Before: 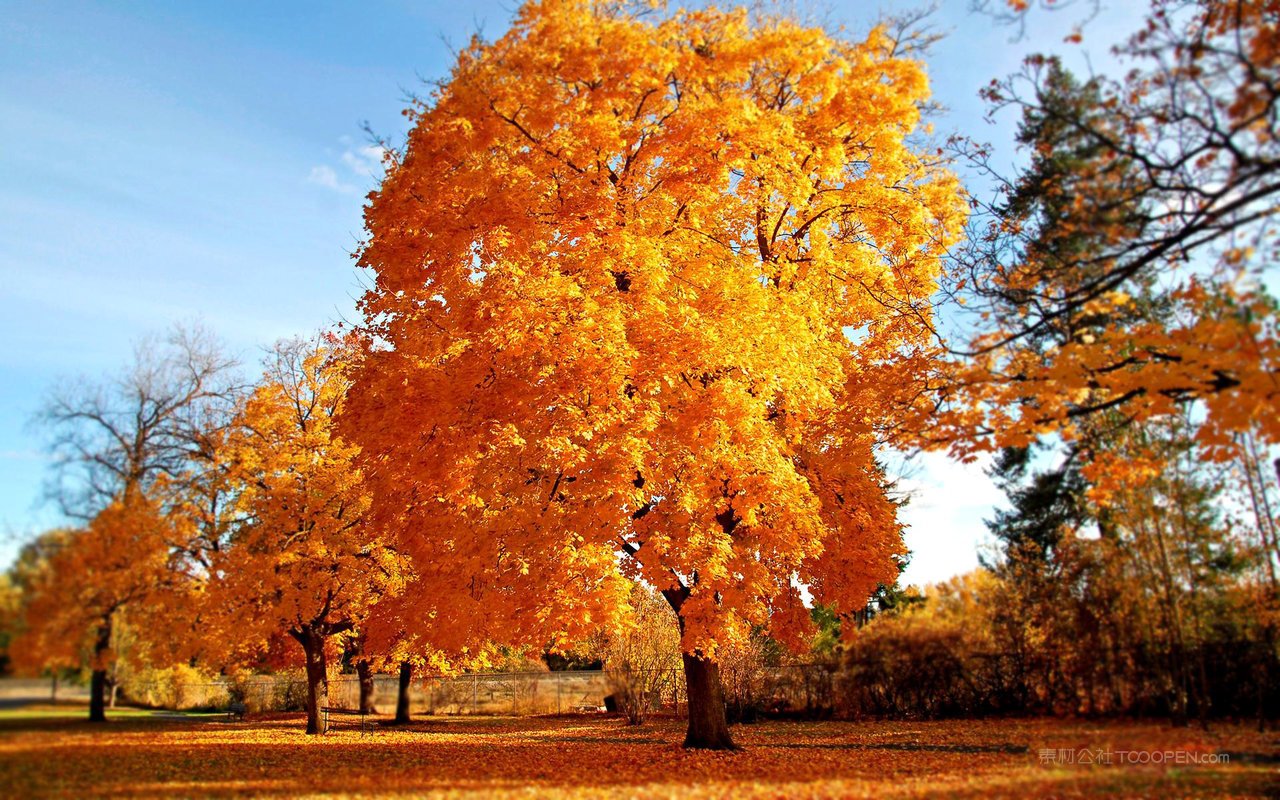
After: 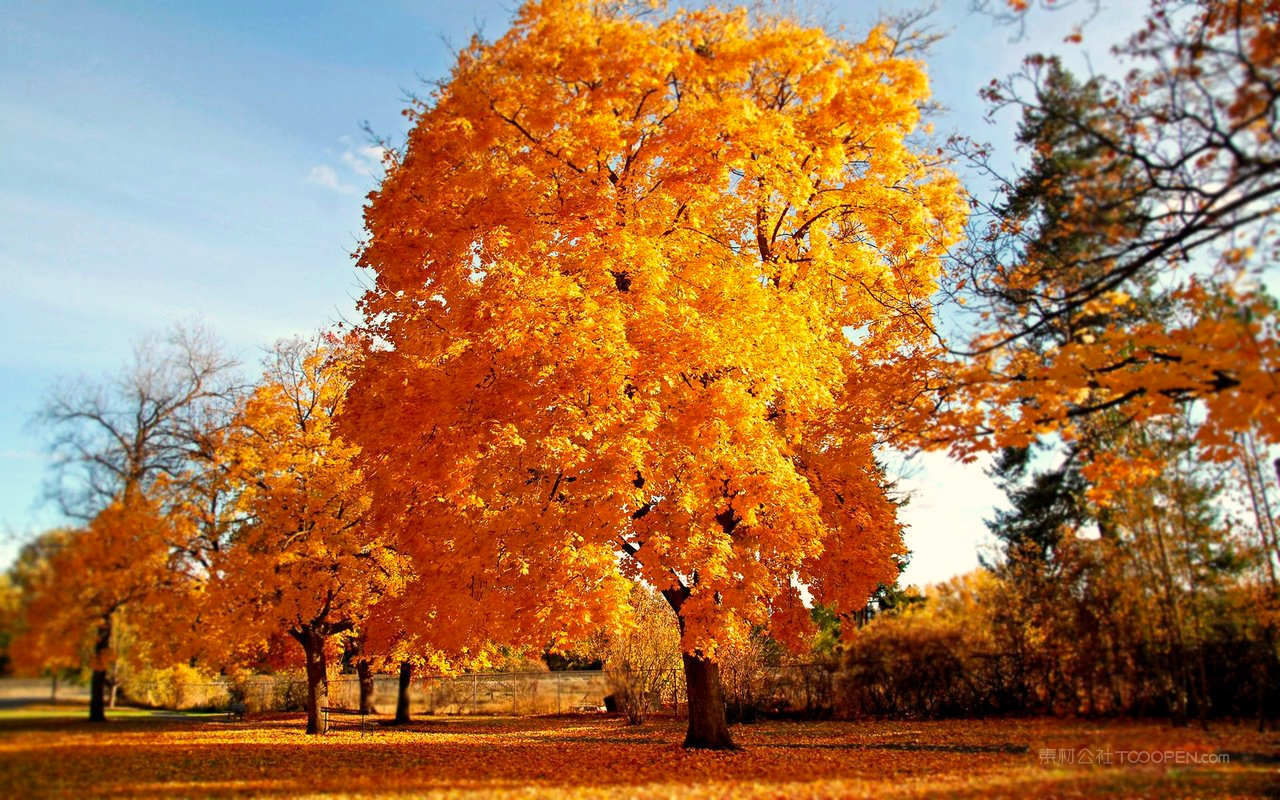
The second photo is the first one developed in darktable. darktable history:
color calibration: x 0.328, y 0.344, temperature 5661.21 K
